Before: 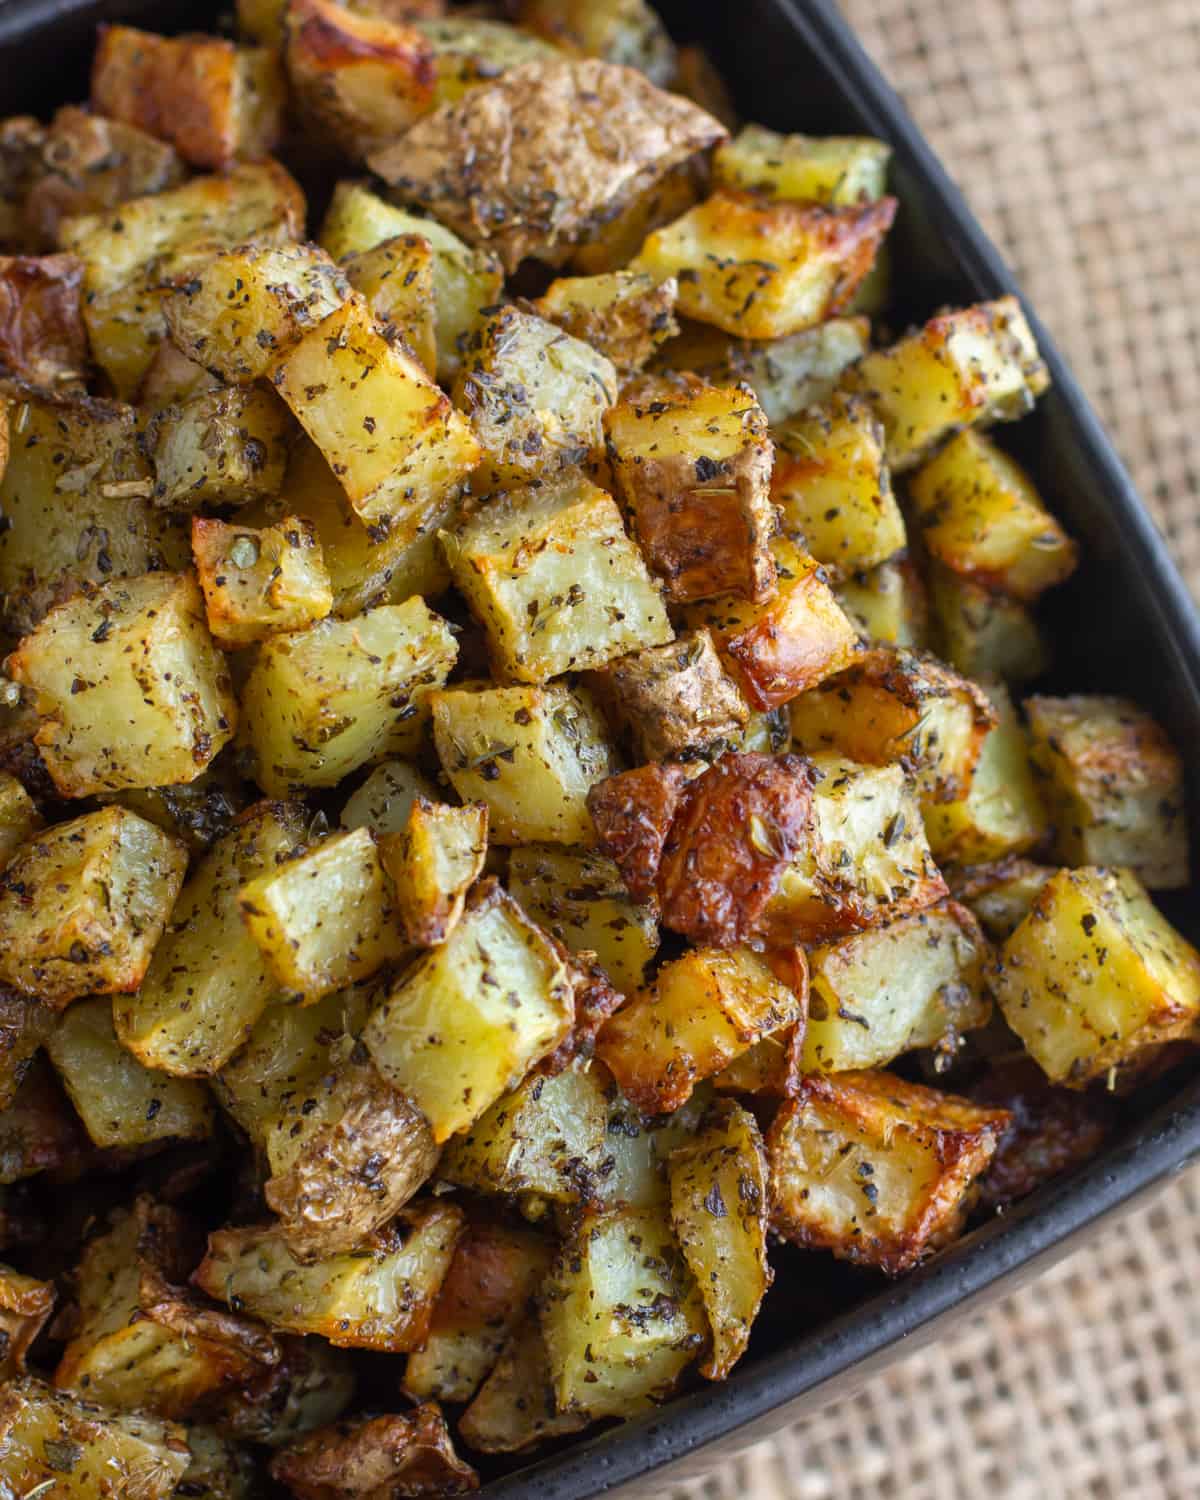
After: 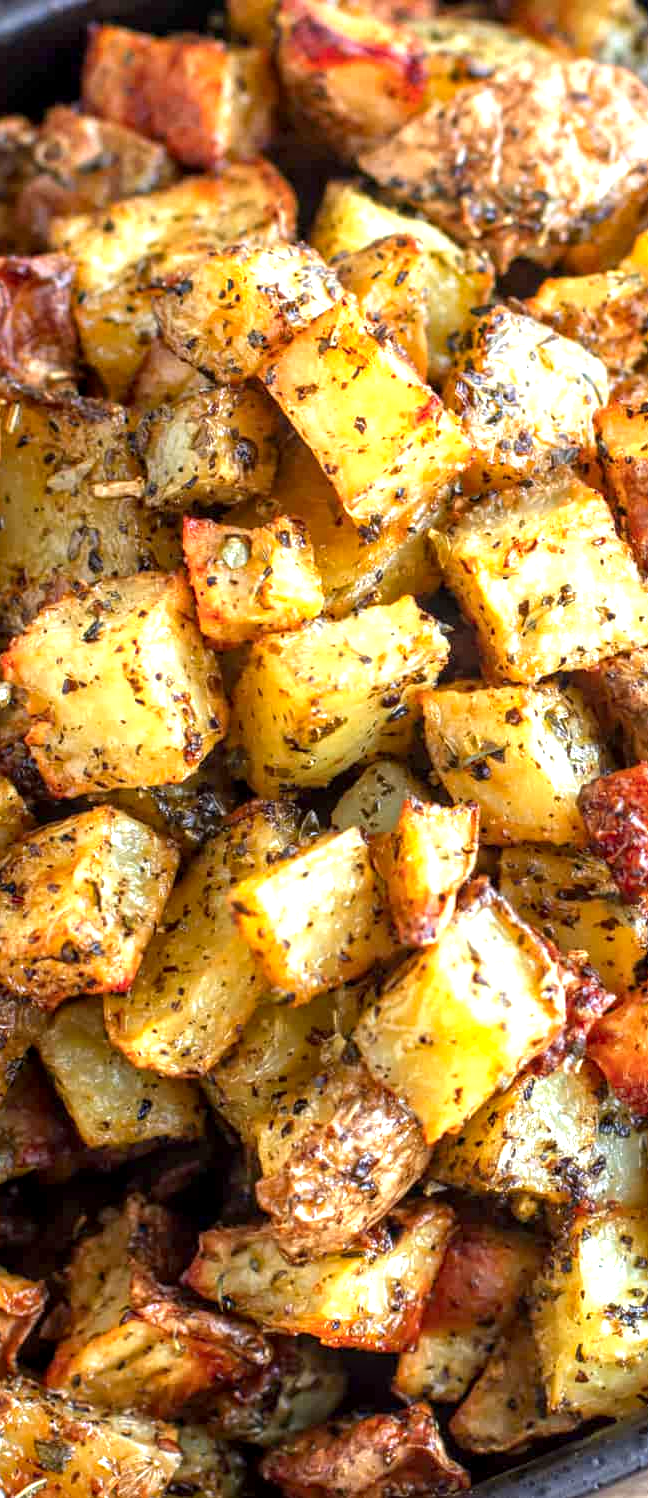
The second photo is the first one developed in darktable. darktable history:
exposure: black level correction 0.001, exposure 1.12 EV, compensate exposure bias true, compensate highlight preservation false
crop: left 0.819%, right 45.151%, bottom 0.085%
tone equalizer: edges refinement/feathering 500, mask exposure compensation -1.57 EV, preserve details no
color zones: curves: ch1 [(0.235, 0.558) (0.75, 0.5)]; ch2 [(0.25, 0.462) (0.749, 0.457)]
local contrast: detail 130%
